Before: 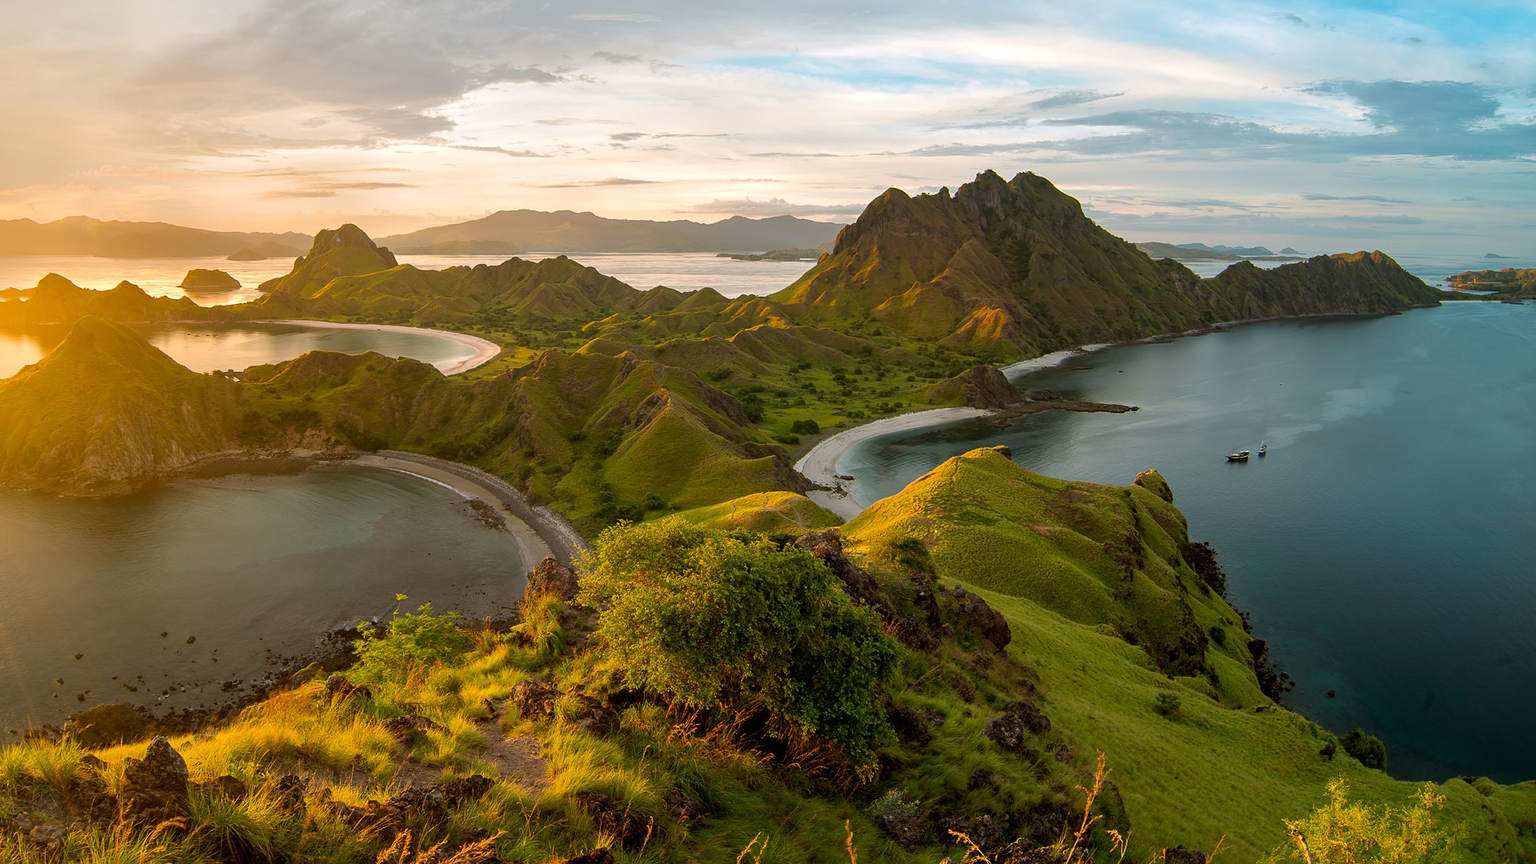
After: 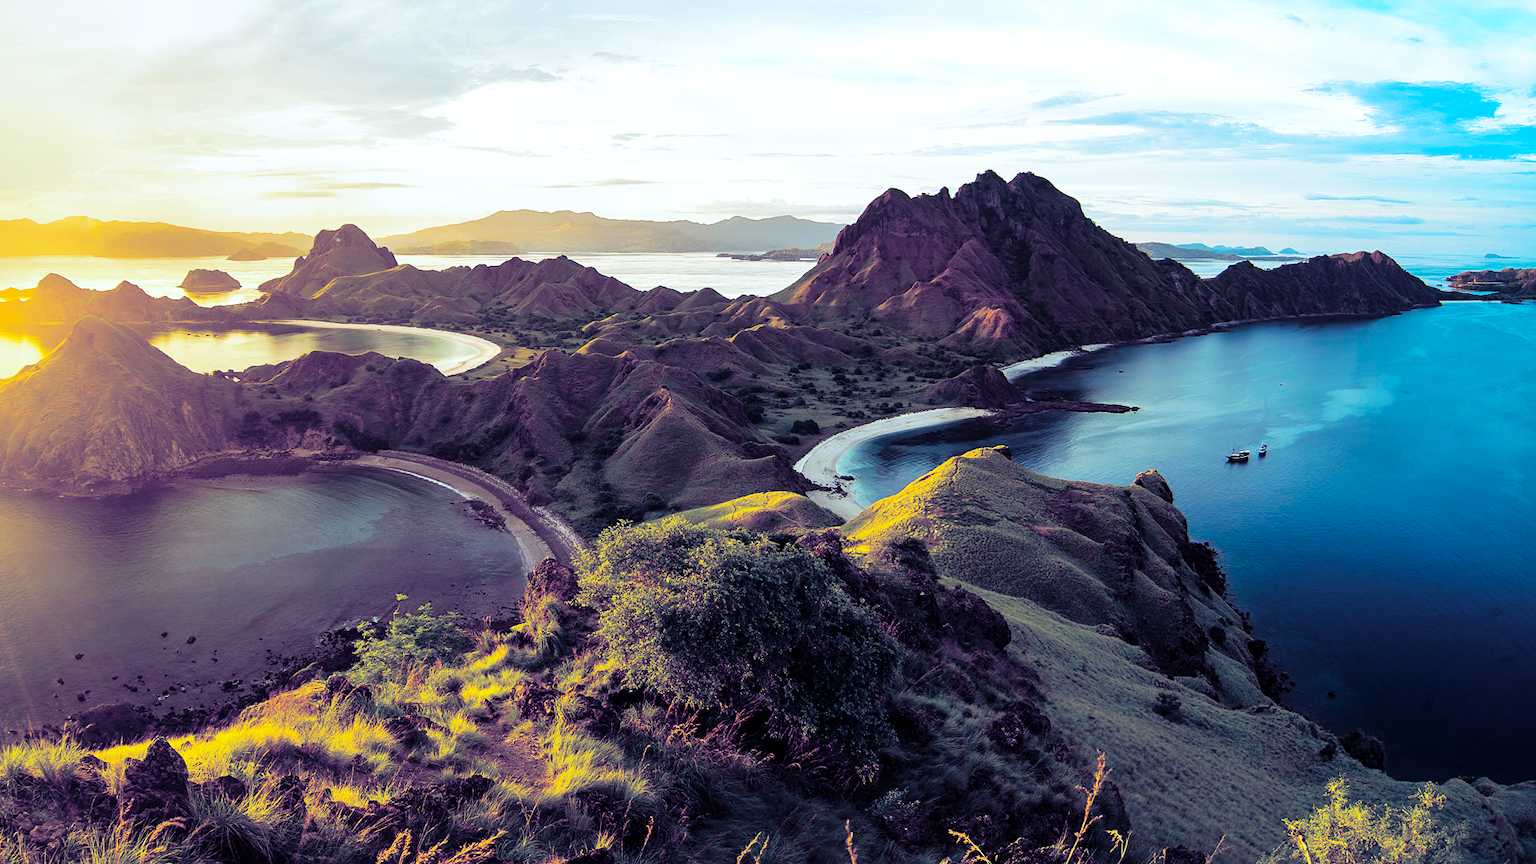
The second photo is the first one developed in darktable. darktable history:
base curve: curves: ch0 [(0, 0) (0.036, 0.037) (0.121, 0.228) (0.46, 0.76) (0.859, 0.983) (1, 1)], preserve colors none
split-toning: shadows › hue 242.67°, shadows › saturation 0.733, highlights › hue 45.33°, highlights › saturation 0.667, balance -53.304, compress 21.15%
color correction: highlights a* -10.69, highlights b* -19.19
tone equalizer: on, module defaults
color balance rgb: perceptual saturation grading › global saturation 20%, perceptual saturation grading › highlights -25%, perceptual saturation grading › shadows 50.52%, global vibrance 40.24%
